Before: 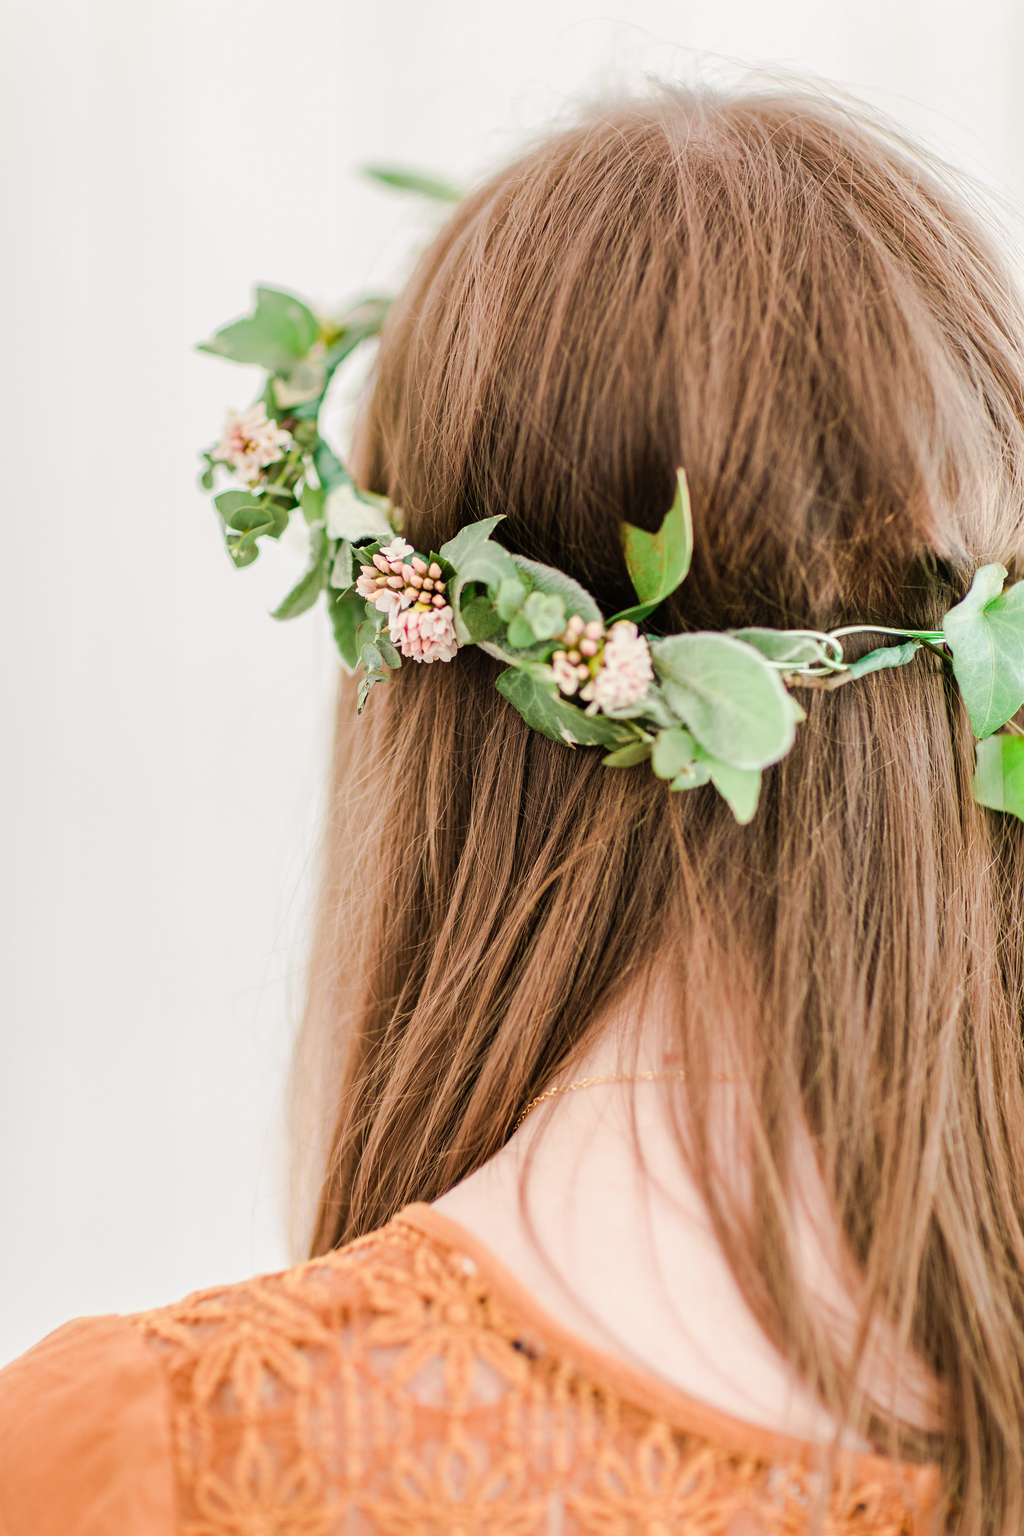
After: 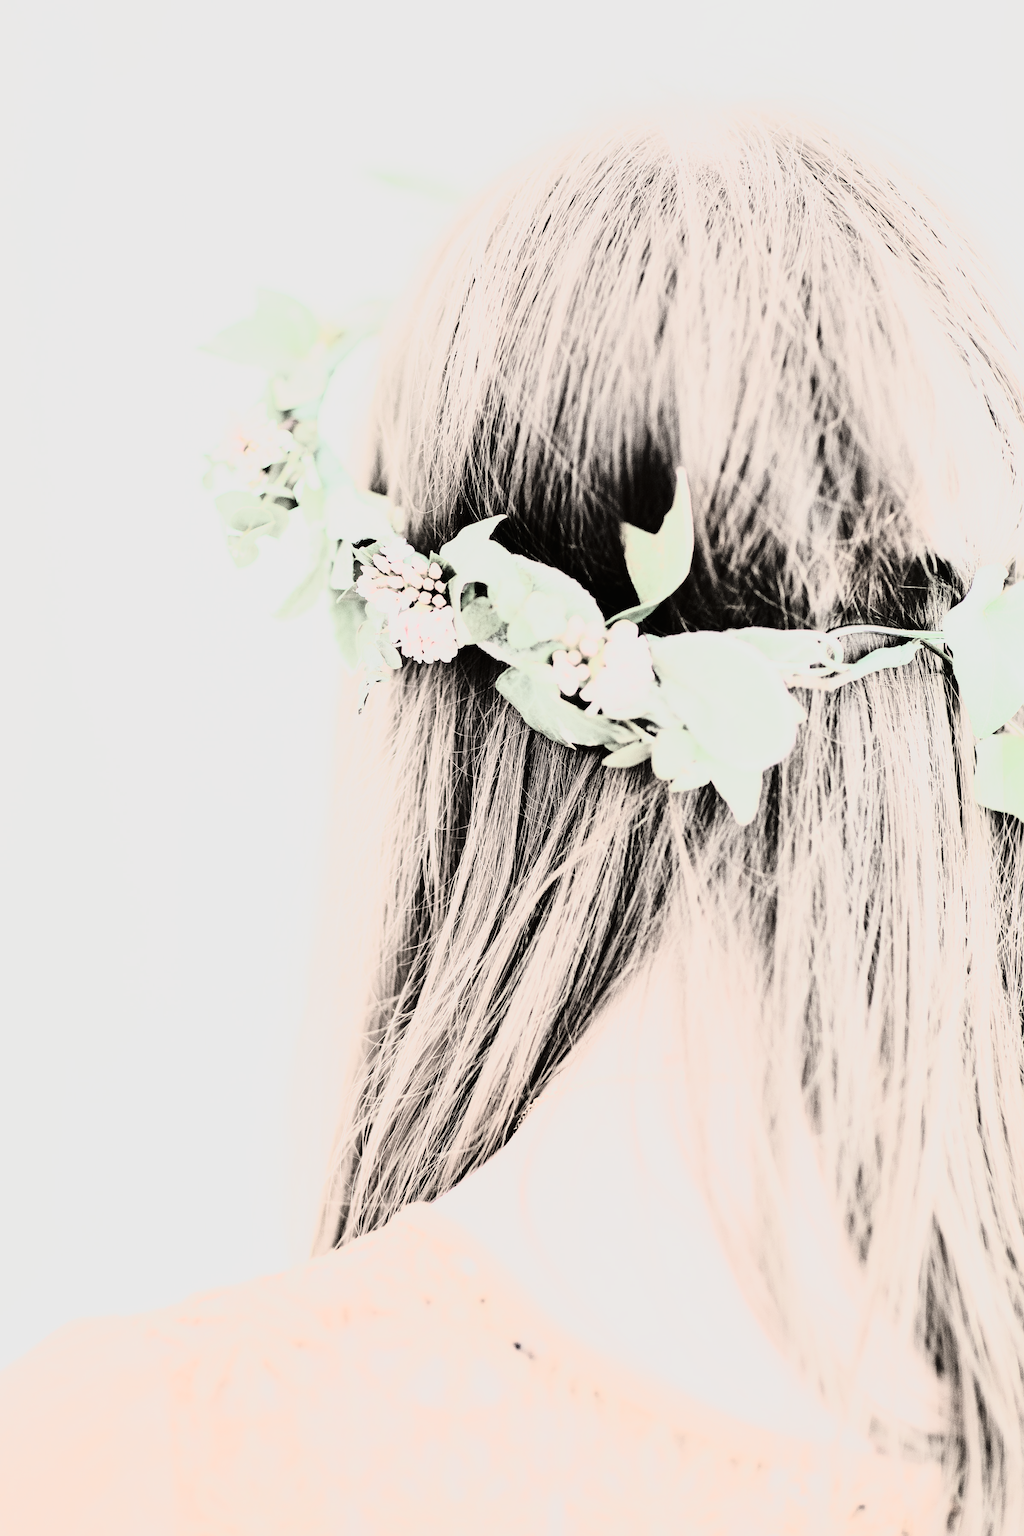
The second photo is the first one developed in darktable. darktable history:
base curve: curves: ch0 [(0, 0) (0.007, 0.004) (0.027, 0.03) (0.046, 0.07) (0.207, 0.54) (0.442, 0.872) (0.673, 0.972) (1, 1)]
tone curve: curves: ch0 [(0, 0.009) (0.105, 0.069) (0.195, 0.154) (0.289, 0.278) (0.384, 0.391) (0.513, 0.53) (0.66, 0.667) (0.895, 0.863) (1, 0.919)]; ch1 [(0, 0) (0.161, 0.092) (0.35, 0.33) (0.403, 0.395) (0.456, 0.469) (0.502, 0.499) (0.519, 0.514) (0.576, 0.587) (0.642, 0.645) (0.701, 0.742) (1, 0.942)]; ch2 [(0, 0) (0.371, 0.362) (0.437, 0.437) (0.501, 0.5) (0.53, 0.528) (0.569, 0.551) (0.619, 0.58) (0.883, 0.752) (1, 0.929)], color space Lab, linked channels, preserve colors none
sharpen: radius 5.368, amount 0.315, threshold 26.798
contrast brightness saturation: contrast 0.208, brightness -0.111, saturation 0.212
exposure: black level correction 0, exposure 1.104 EV, compensate exposure bias true, compensate highlight preservation false
color correction: highlights b* 0.021, saturation 0.145
